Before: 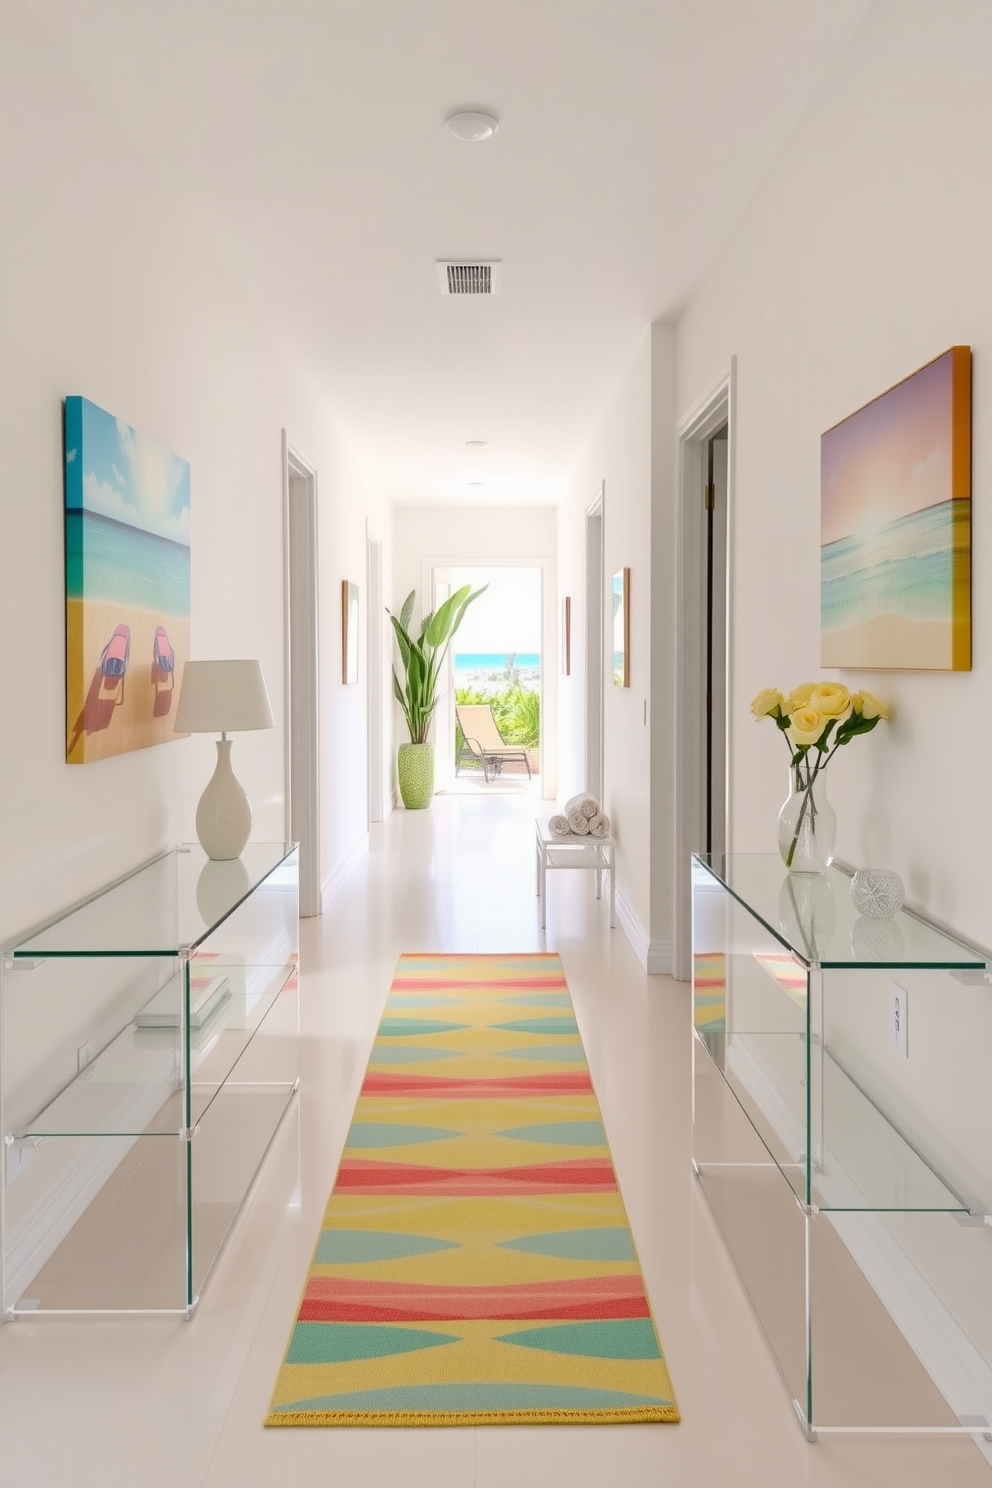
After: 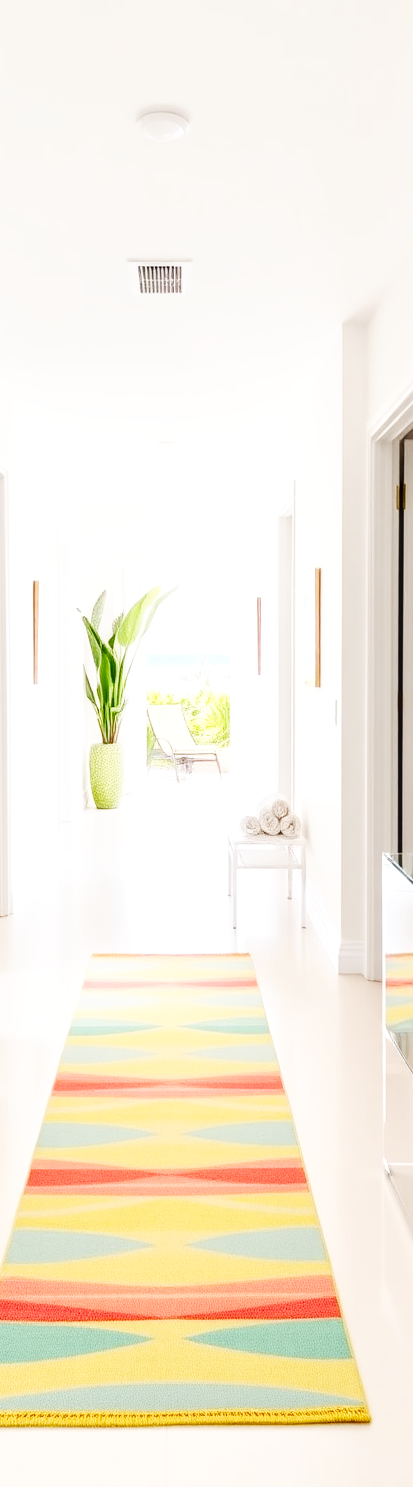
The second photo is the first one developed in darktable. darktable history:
local contrast: detail 130%
base curve: curves: ch0 [(0, 0) (0.007, 0.004) (0.027, 0.03) (0.046, 0.07) (0.207, 0.54) (0.442, 0.872) (0.673, 0.972) (1, 1)], preserve colors none
crop: left 31.229%, right 27.105%
